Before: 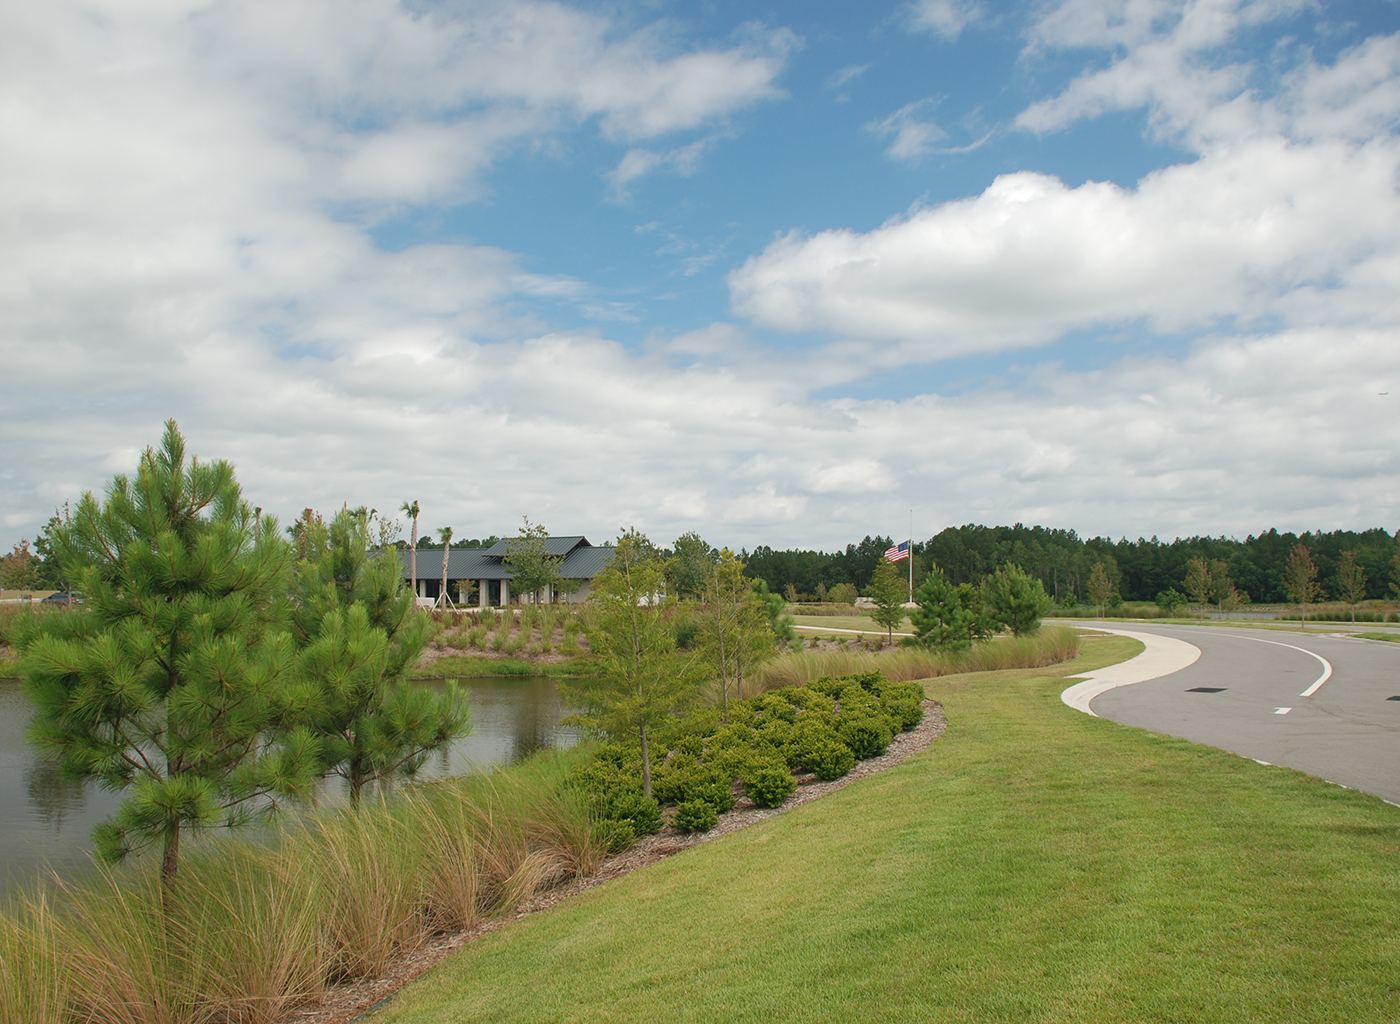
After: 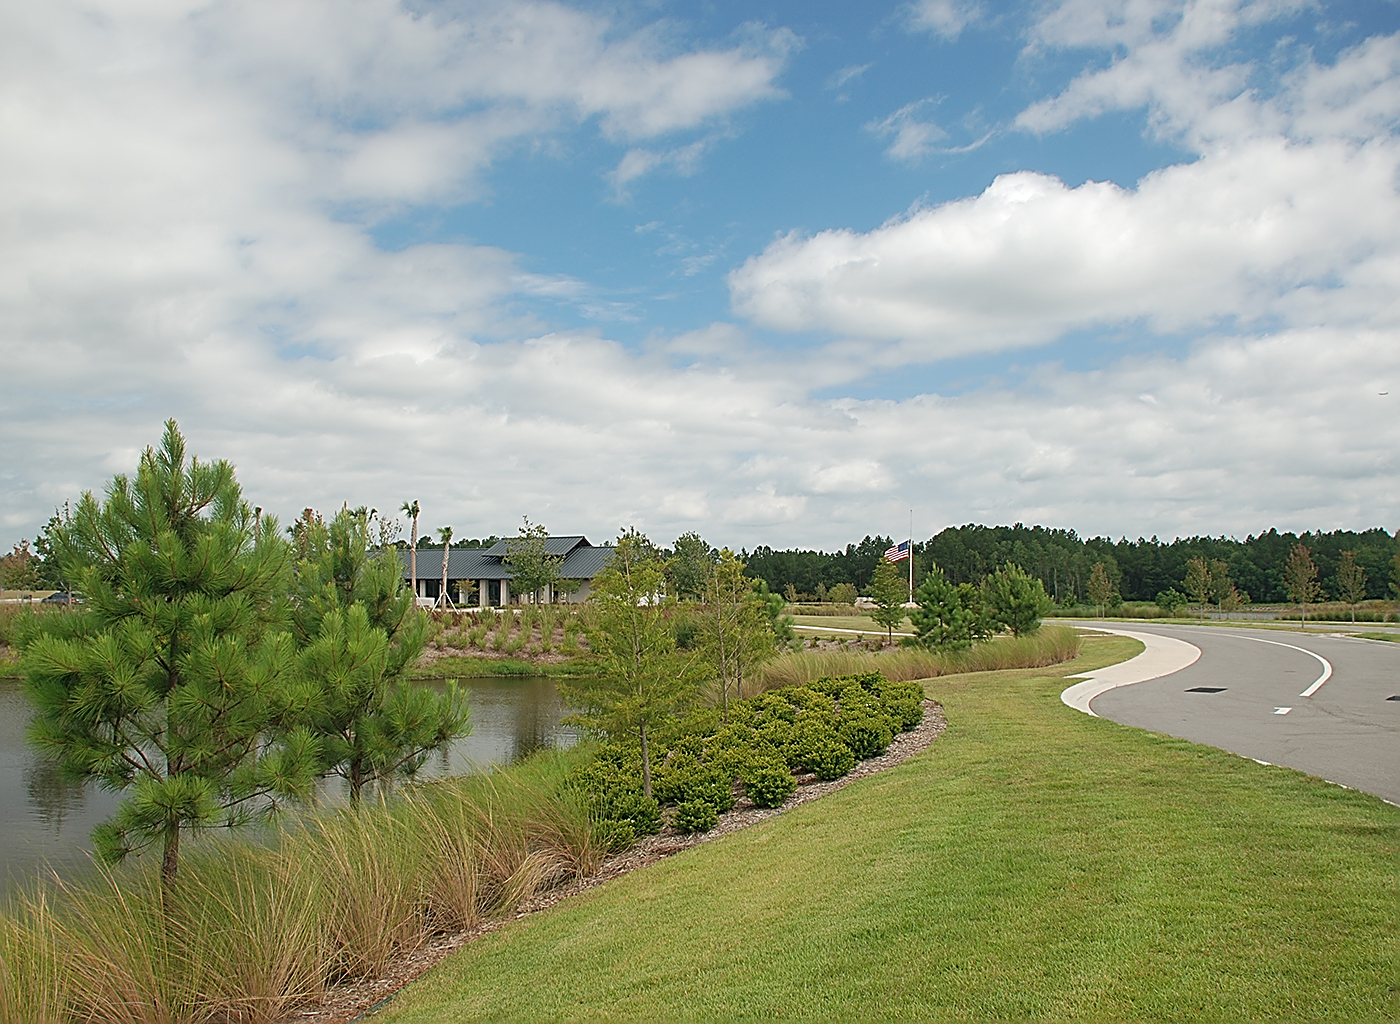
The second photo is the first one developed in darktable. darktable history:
sharpen: radius 1.736, amount 1.299
